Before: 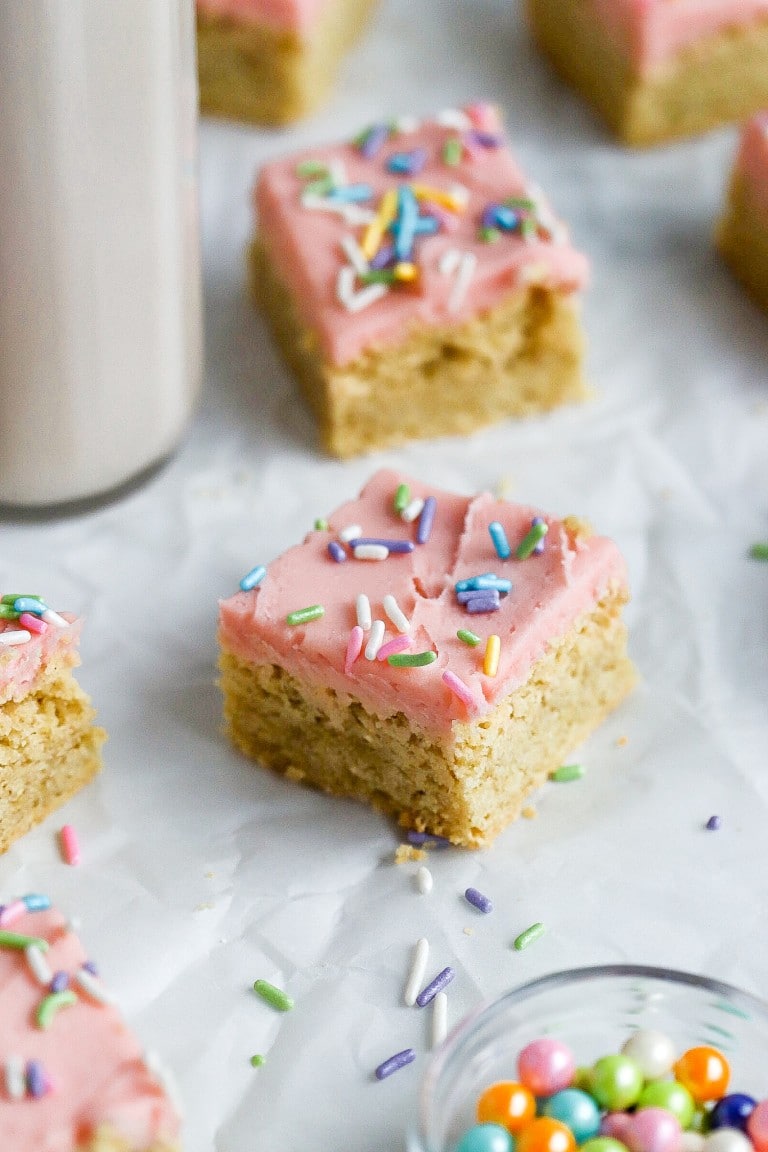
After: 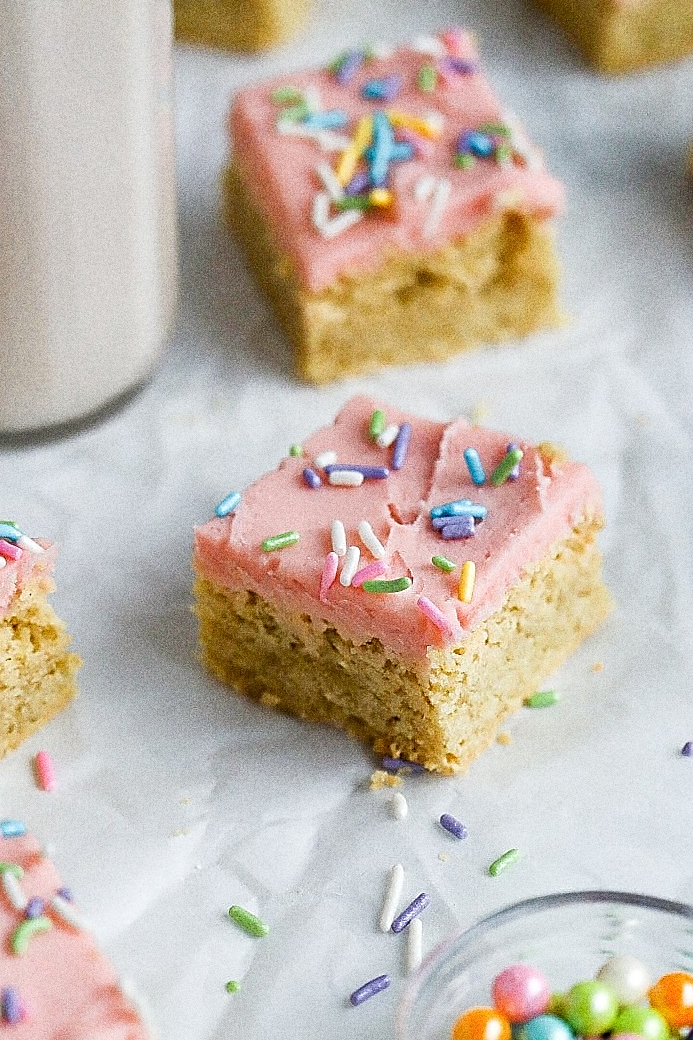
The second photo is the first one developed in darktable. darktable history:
grain: strength 49.07%
sharpen: radius 1.4, amount 1.25, threshold 0.7
crop: left 3.305%, top 6.436%, right 6.389%, bottom 3.258%
